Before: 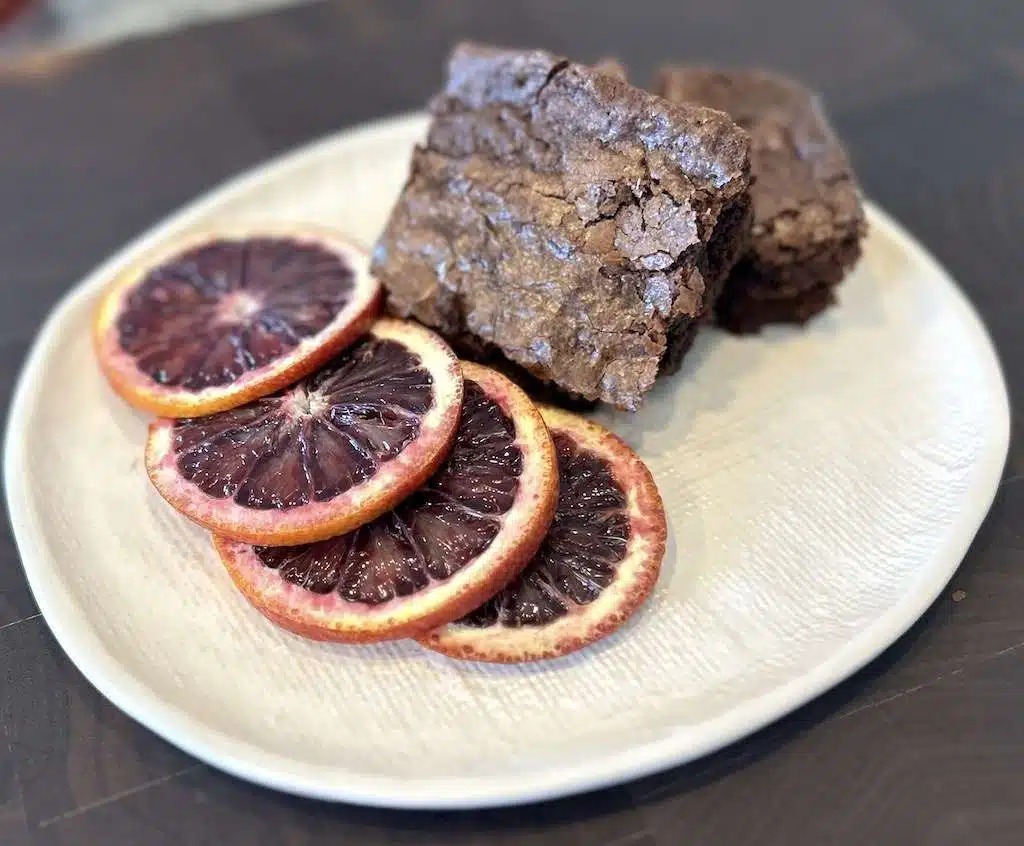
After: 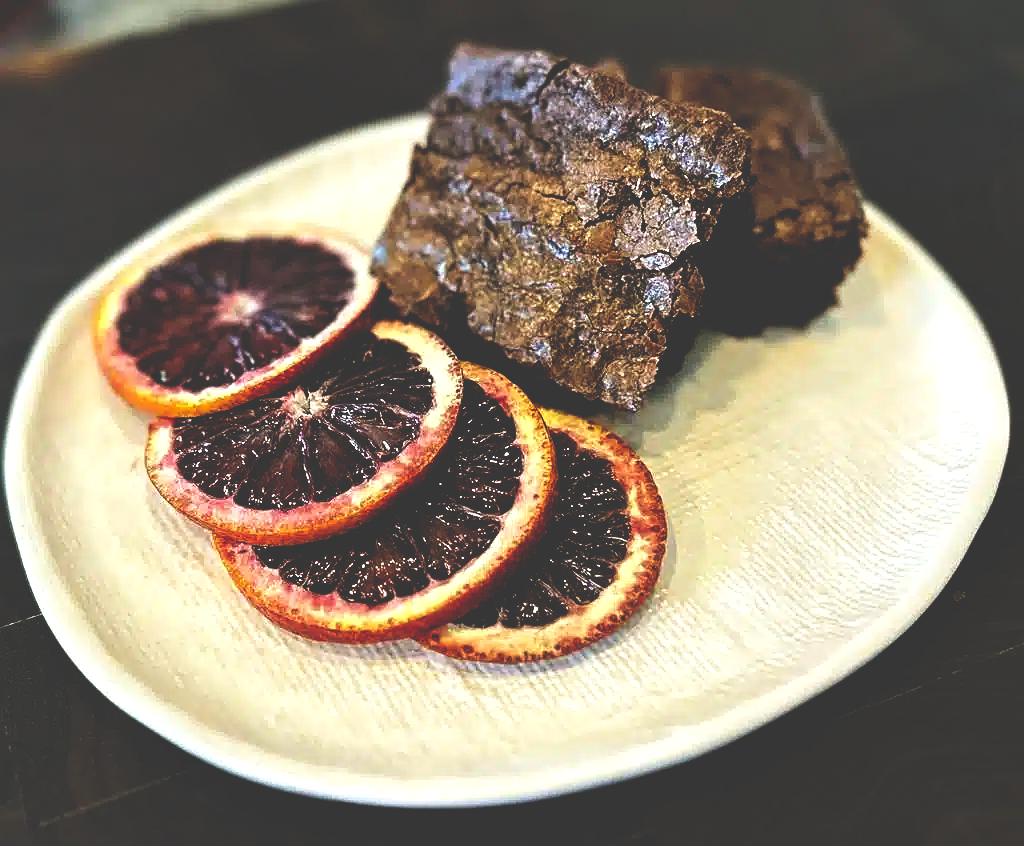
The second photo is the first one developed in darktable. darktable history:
color balance: mode lift, gamma, gain (sRGB), lift [1.04, 1, 1, 0.97], gamma [1.01, 1, 1, 0.97], gain [0.96, 1, 1, 0.97]
sharpen: on, module defaults
base curve: curves: ch0 [(0, 0.036) (0.083, 0.04) (0.804, 1)], preserve colors none
